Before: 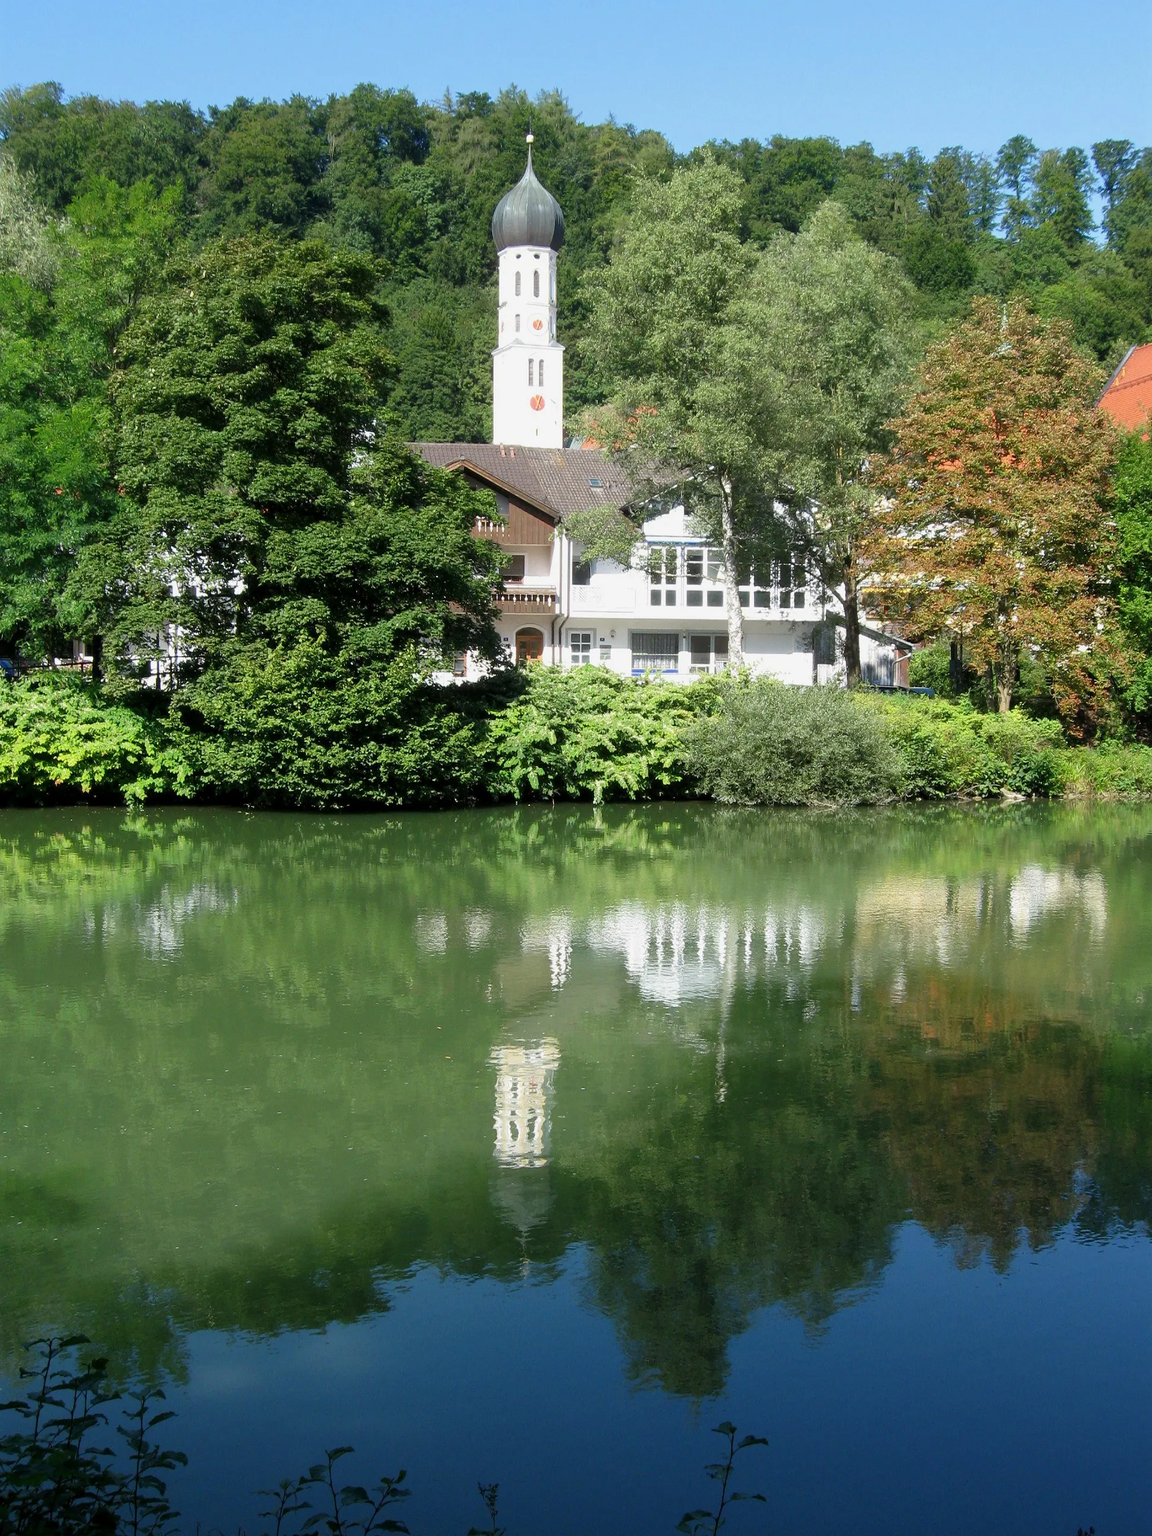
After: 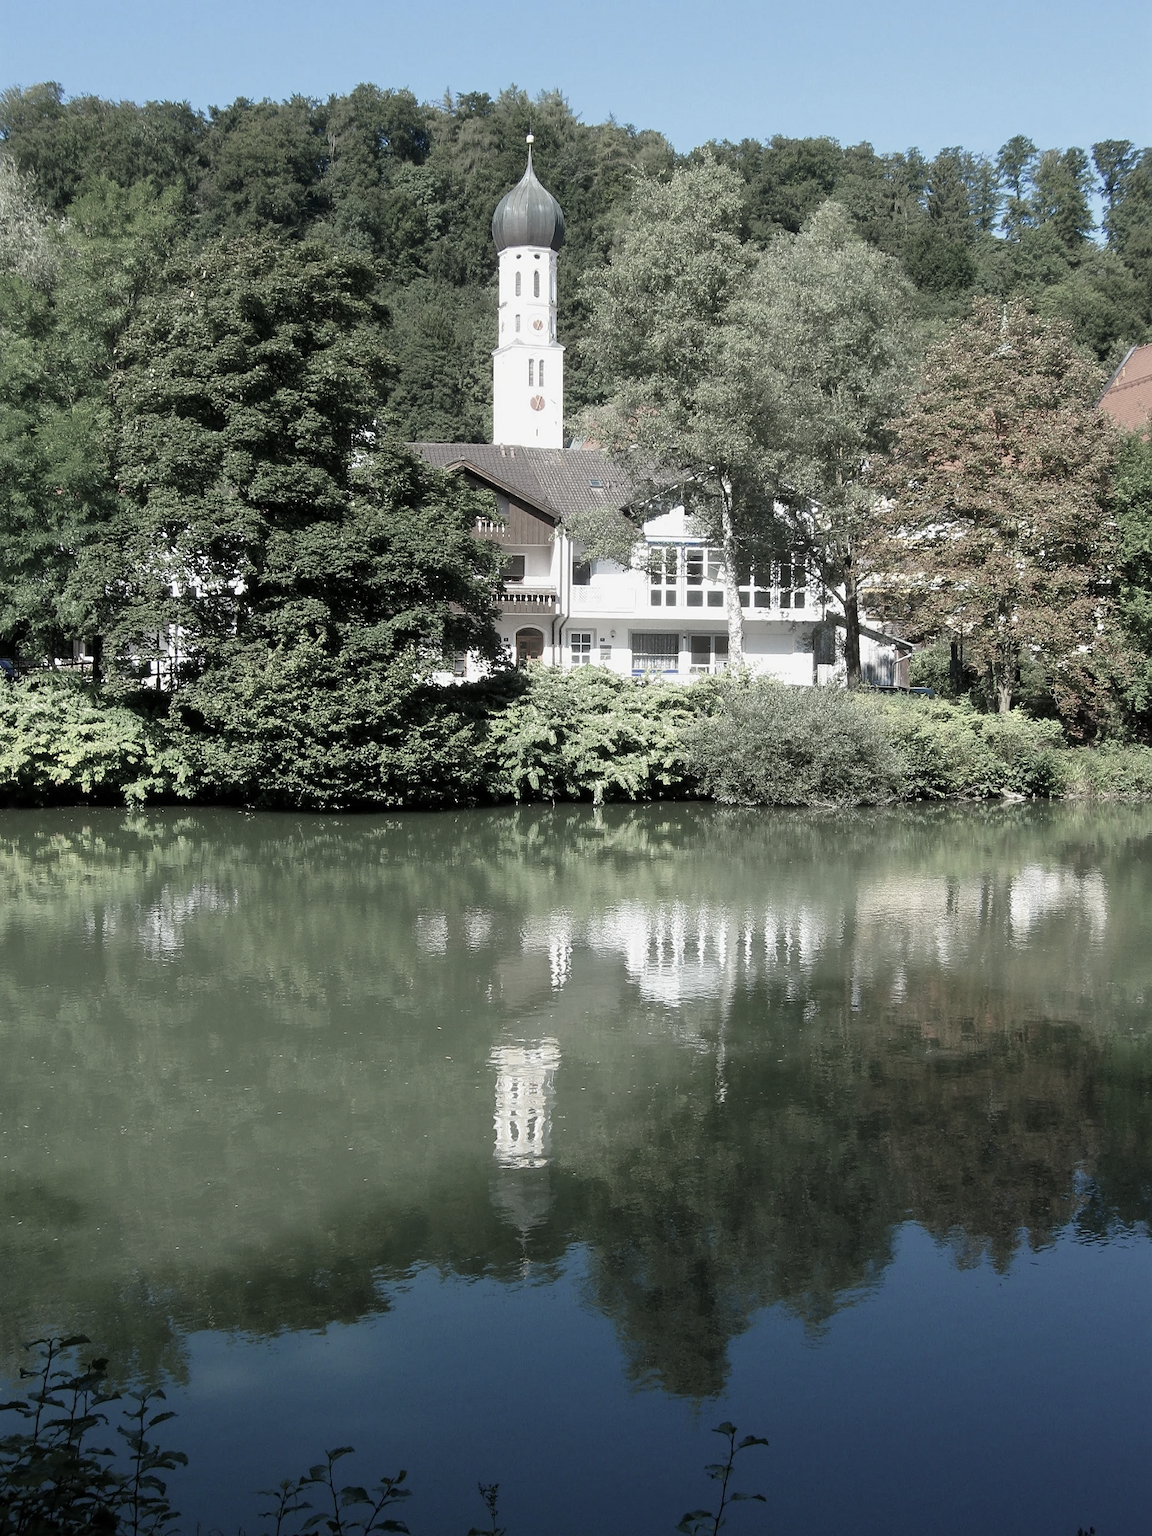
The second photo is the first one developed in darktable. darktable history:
color zones: curves: ch1 [(0.238, 0.163) (0.476, 0.2) (0.733, 0.322) (0.848, 0.134)]
sharpen: amount 0.2
